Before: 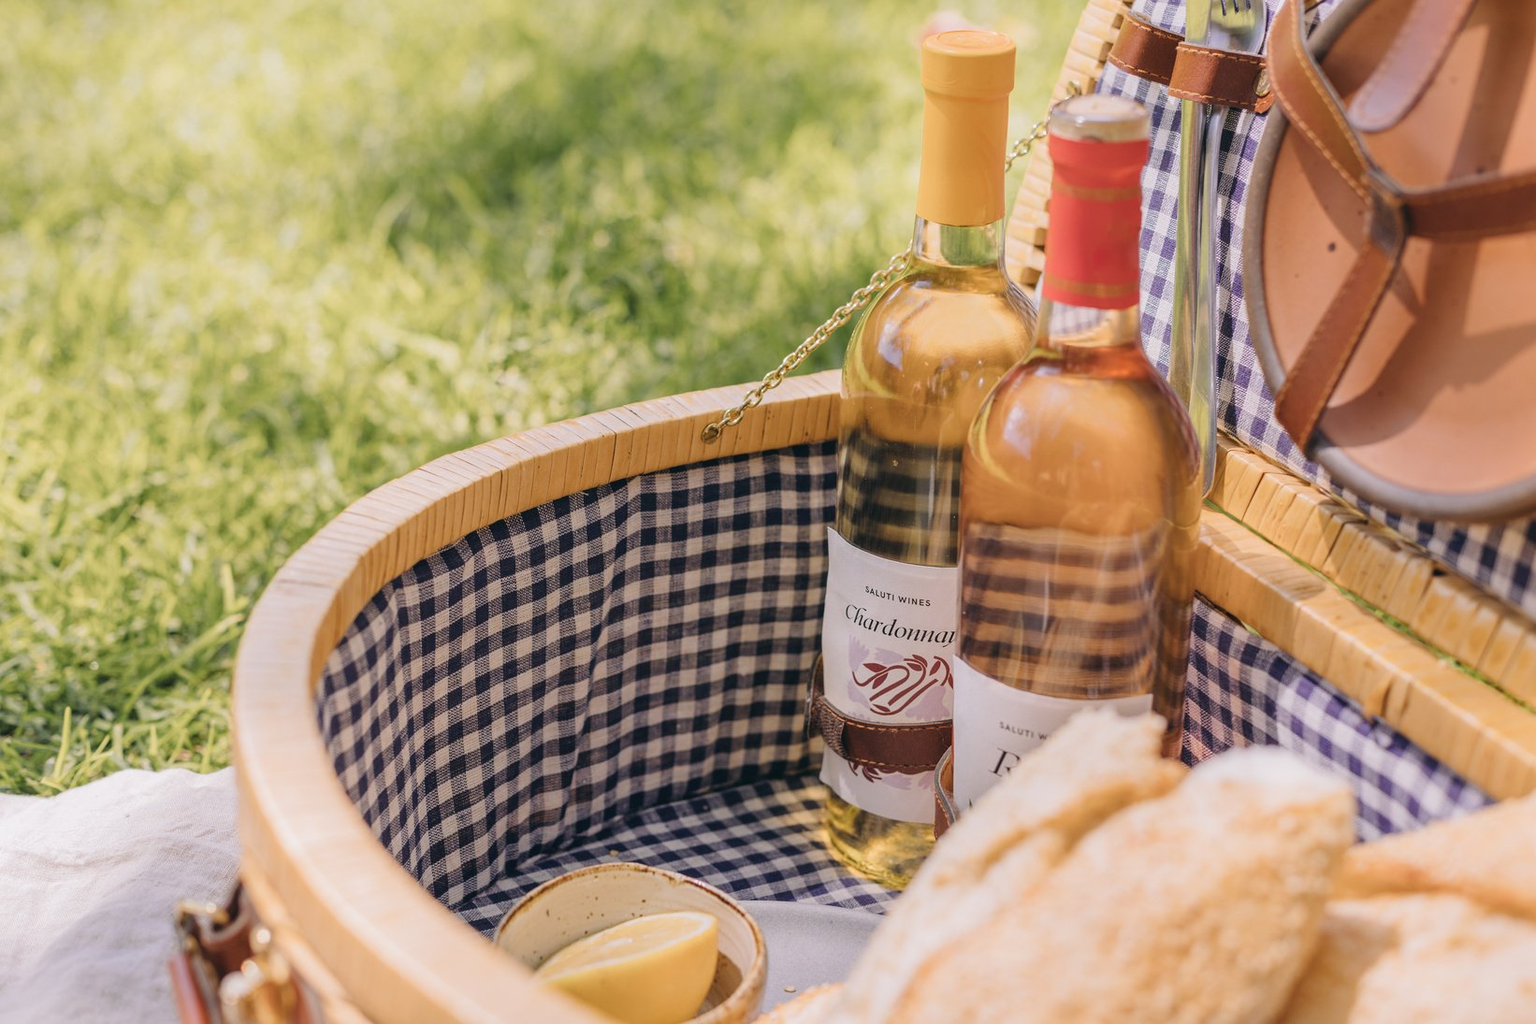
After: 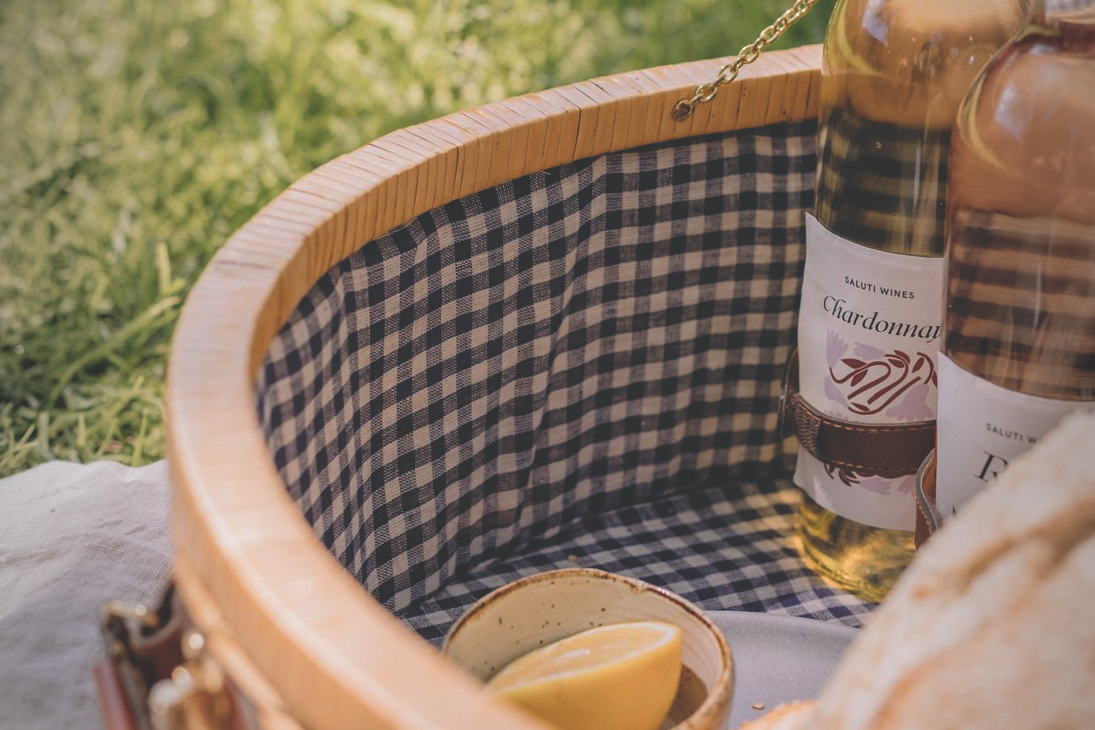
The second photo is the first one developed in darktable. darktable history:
rgb curve: curves: ch0 [(0, 0.186) (0.314, 0.284) (0.775, 0.708) (1, 1)], compensate middle gray true, preserve colors none
crop and rotate: angle -0.82°, left 3.85%, top 31.828%, right 27.992%
vignetting: fall-off start 97%, fall-off radius 100%, width/height ratio 0.609, unbound false
